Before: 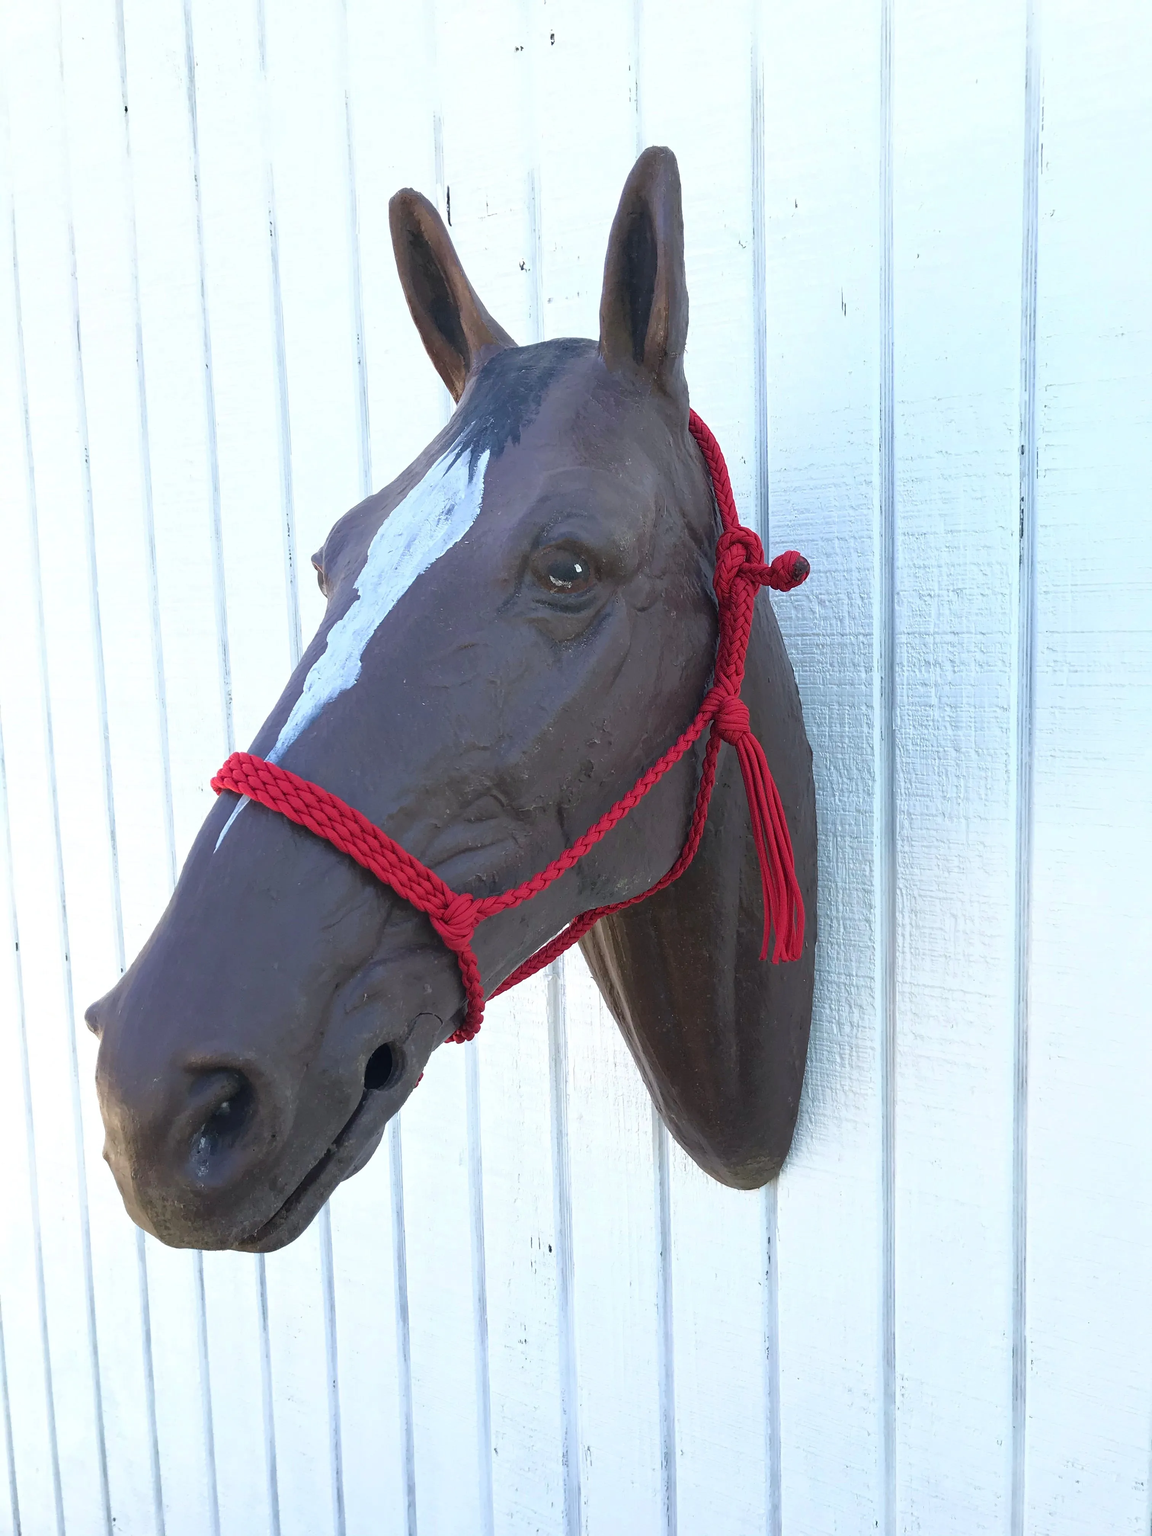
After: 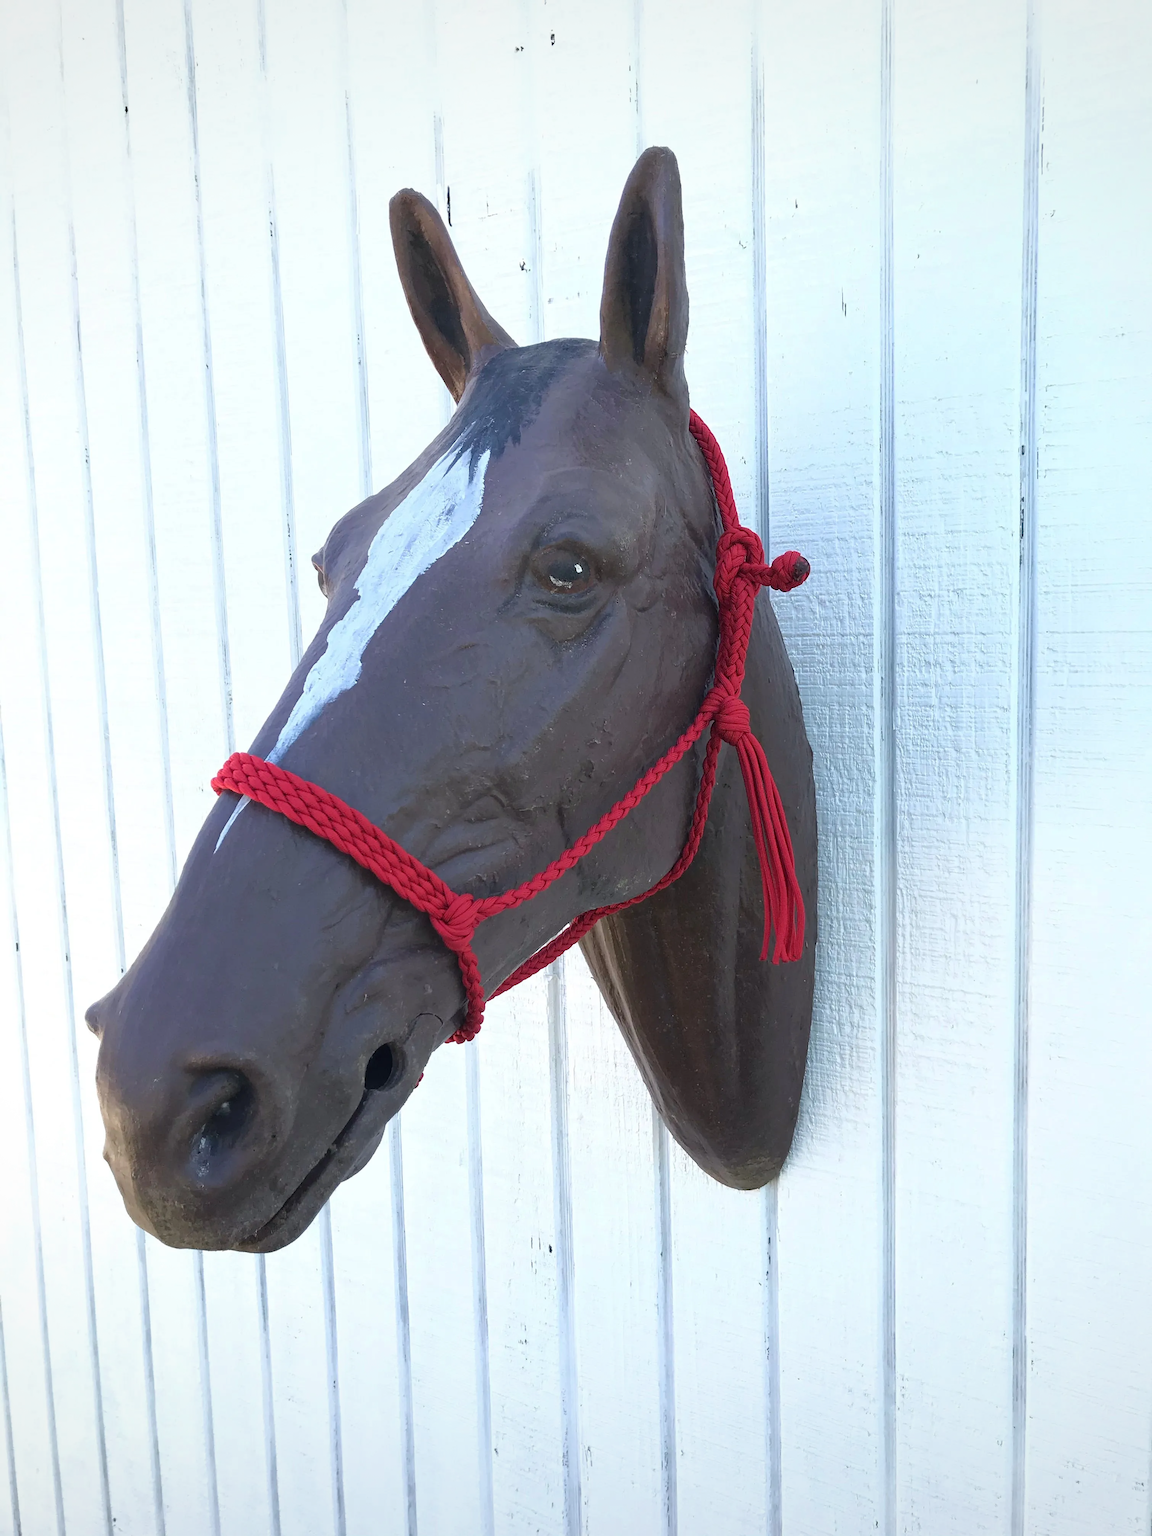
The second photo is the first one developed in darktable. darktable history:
vignetting: fall-off start 85%, fall-off radius 80%, brightness -0.182, saturation -0.3, width/height ratio 1.219, dithering 8-bit output, unbound false
color correction: saturation 0.98
